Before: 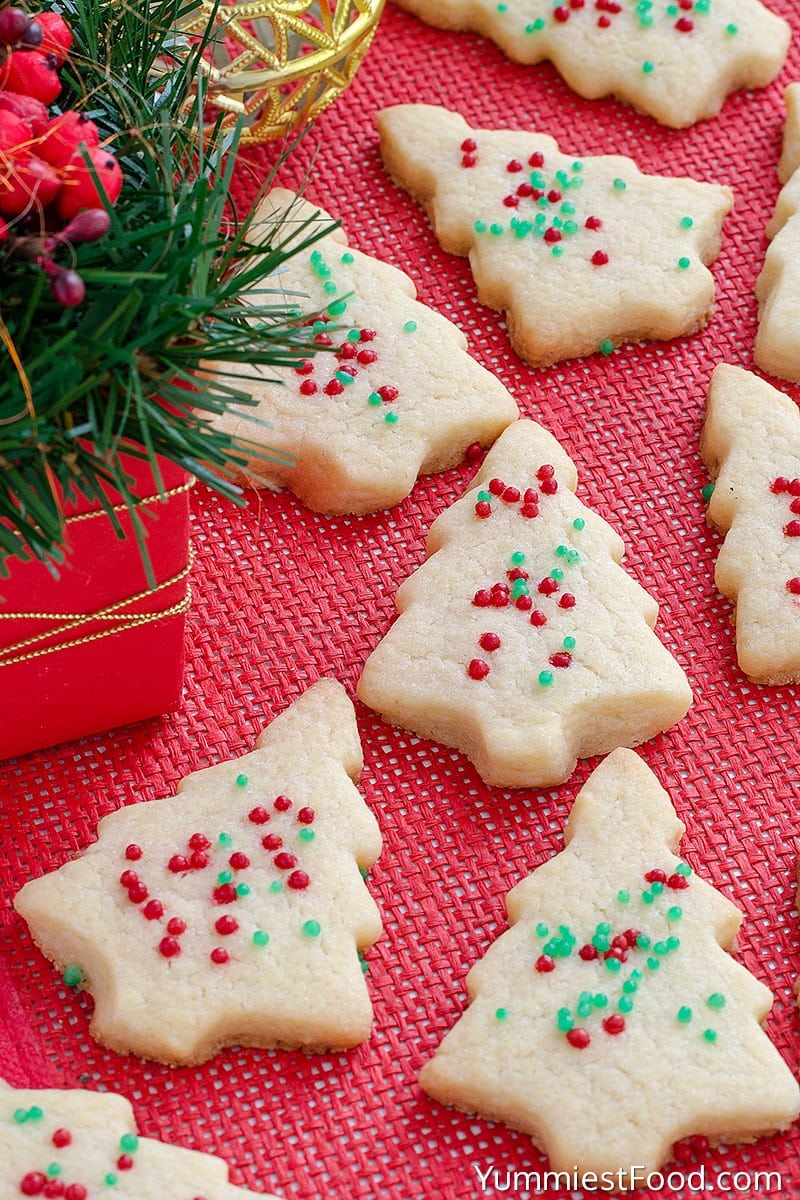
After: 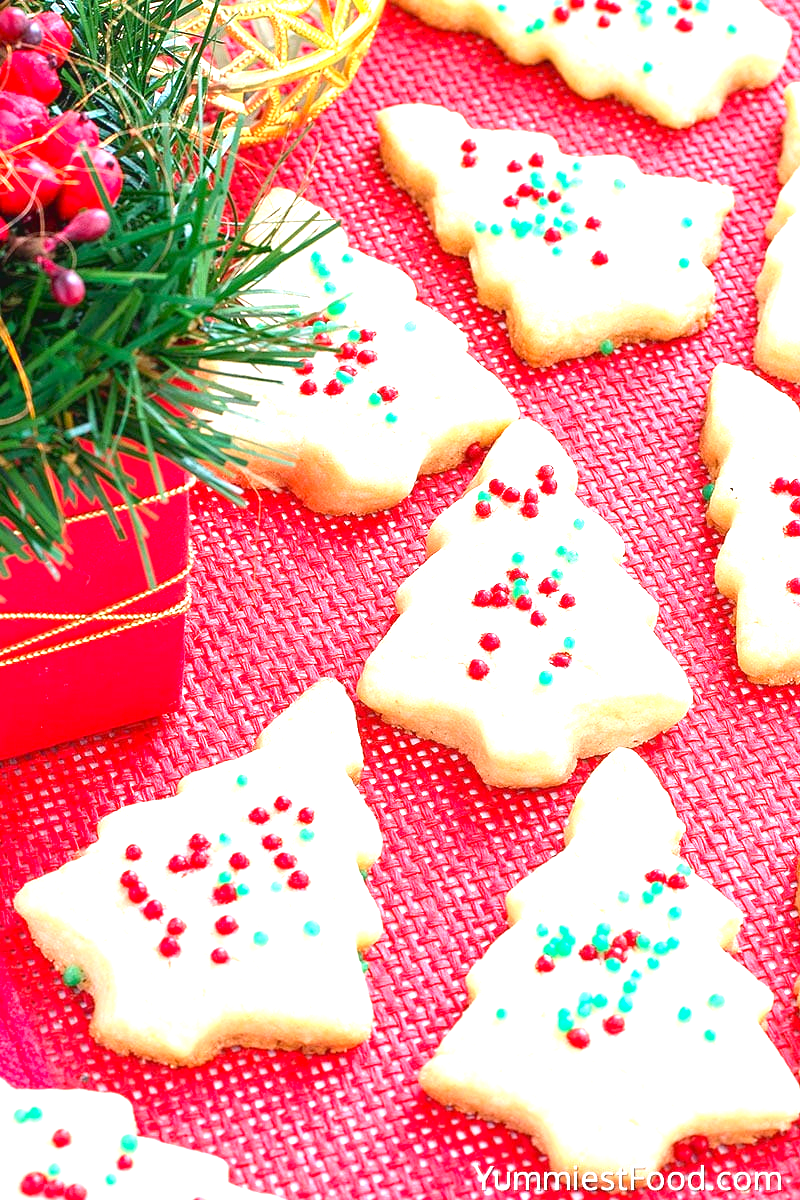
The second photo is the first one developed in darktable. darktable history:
exposure: black level correction 0.001, exposure 1.853 EV, compensate exposure bias true, compensate highlight preservation false
contrast brightness saturation: contrast -0.118
